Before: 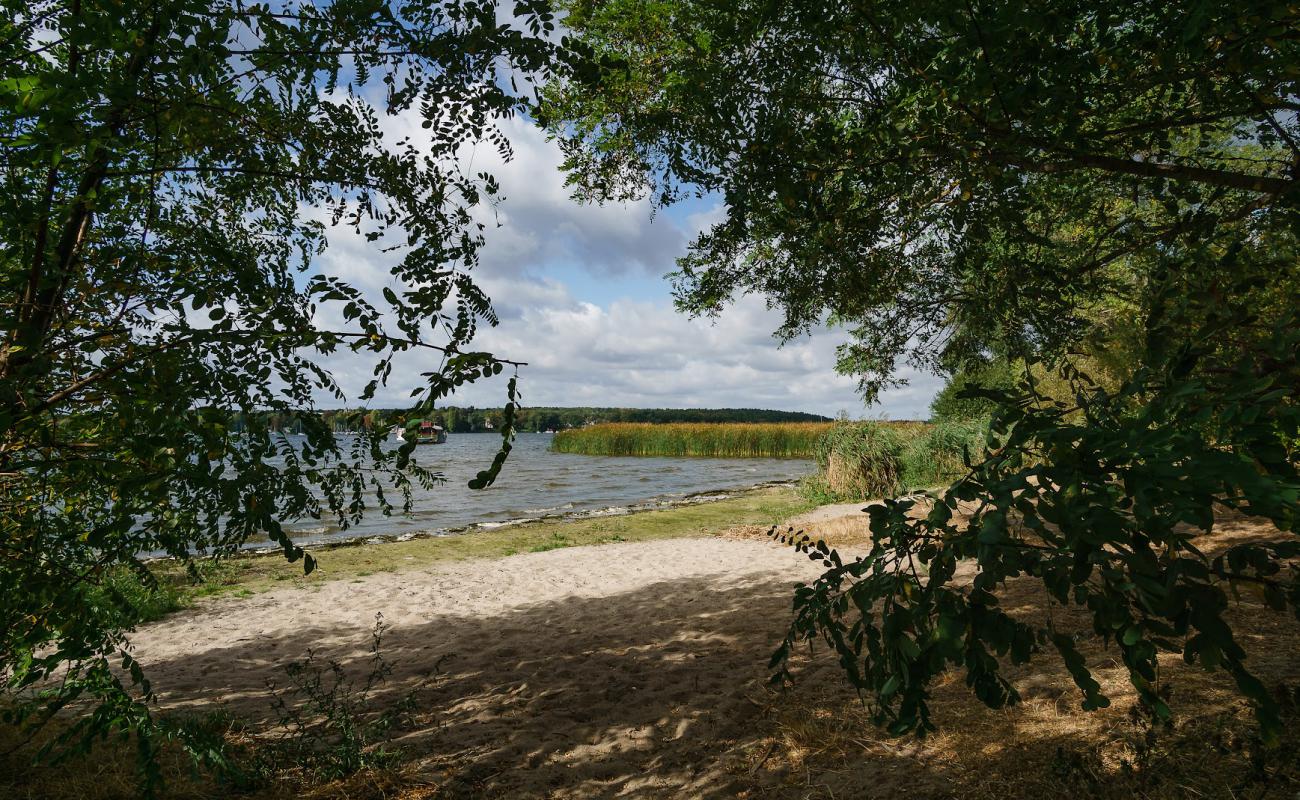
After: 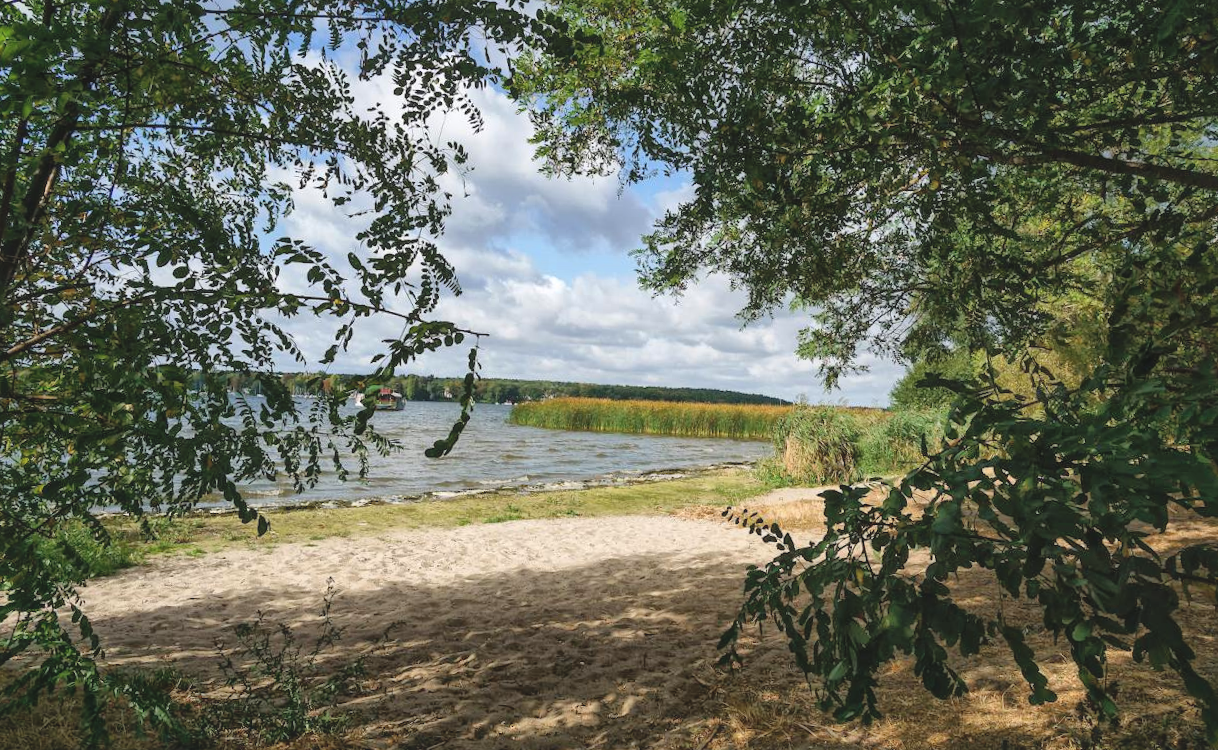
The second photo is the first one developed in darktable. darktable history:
lowpass: radius 0.1, contrast 0.85, saturation 1.1, unbound 0
crop and rotate: angle -2.38°
global tonemap: drago (1, 100), detail 1
